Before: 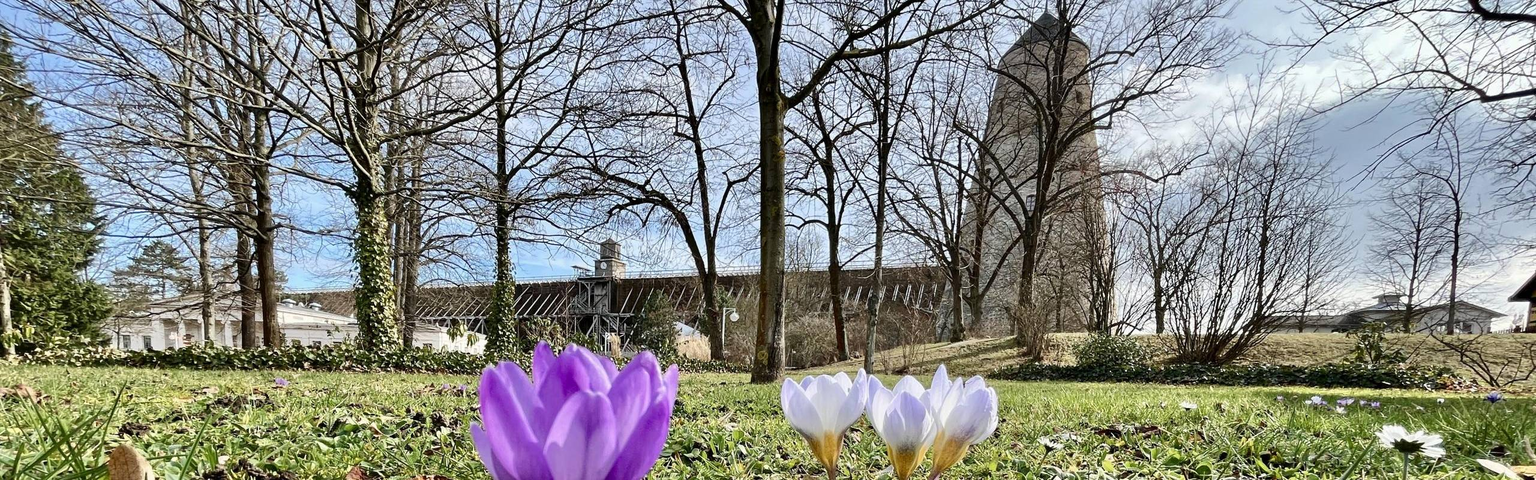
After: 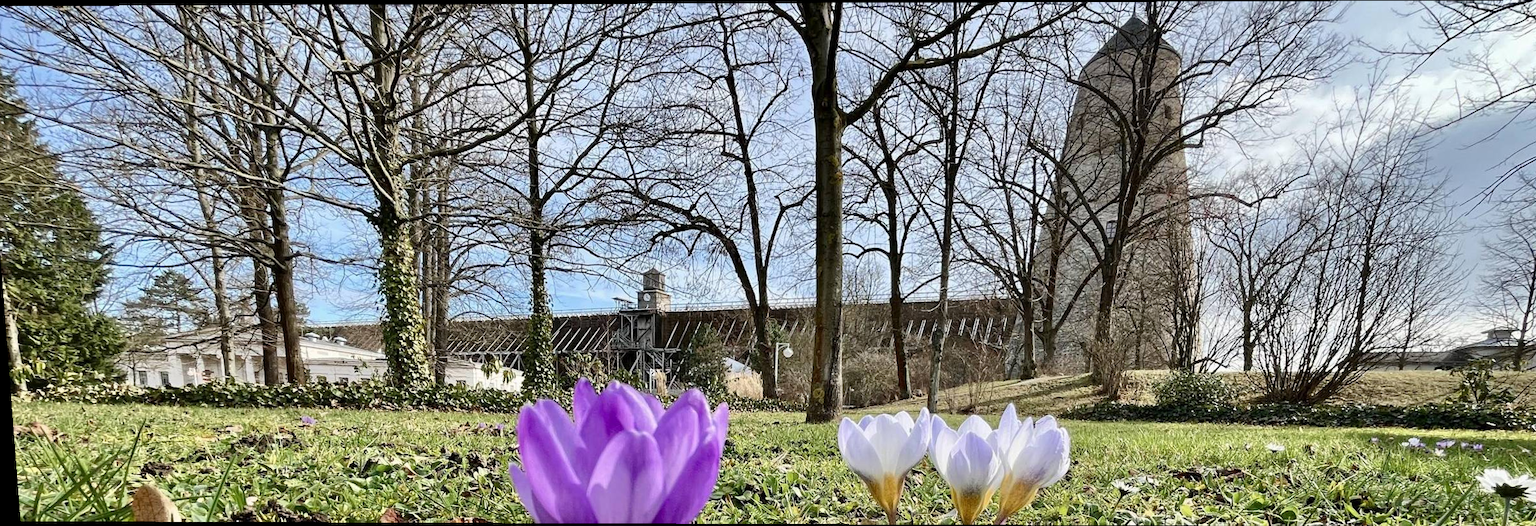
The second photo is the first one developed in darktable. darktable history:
rotate and perspective: lens shift (vertical) 0.048, lens shift (horizontal) -0.024, automatic cropping off
crop and rotate: left 1.088%, right 8.807%
